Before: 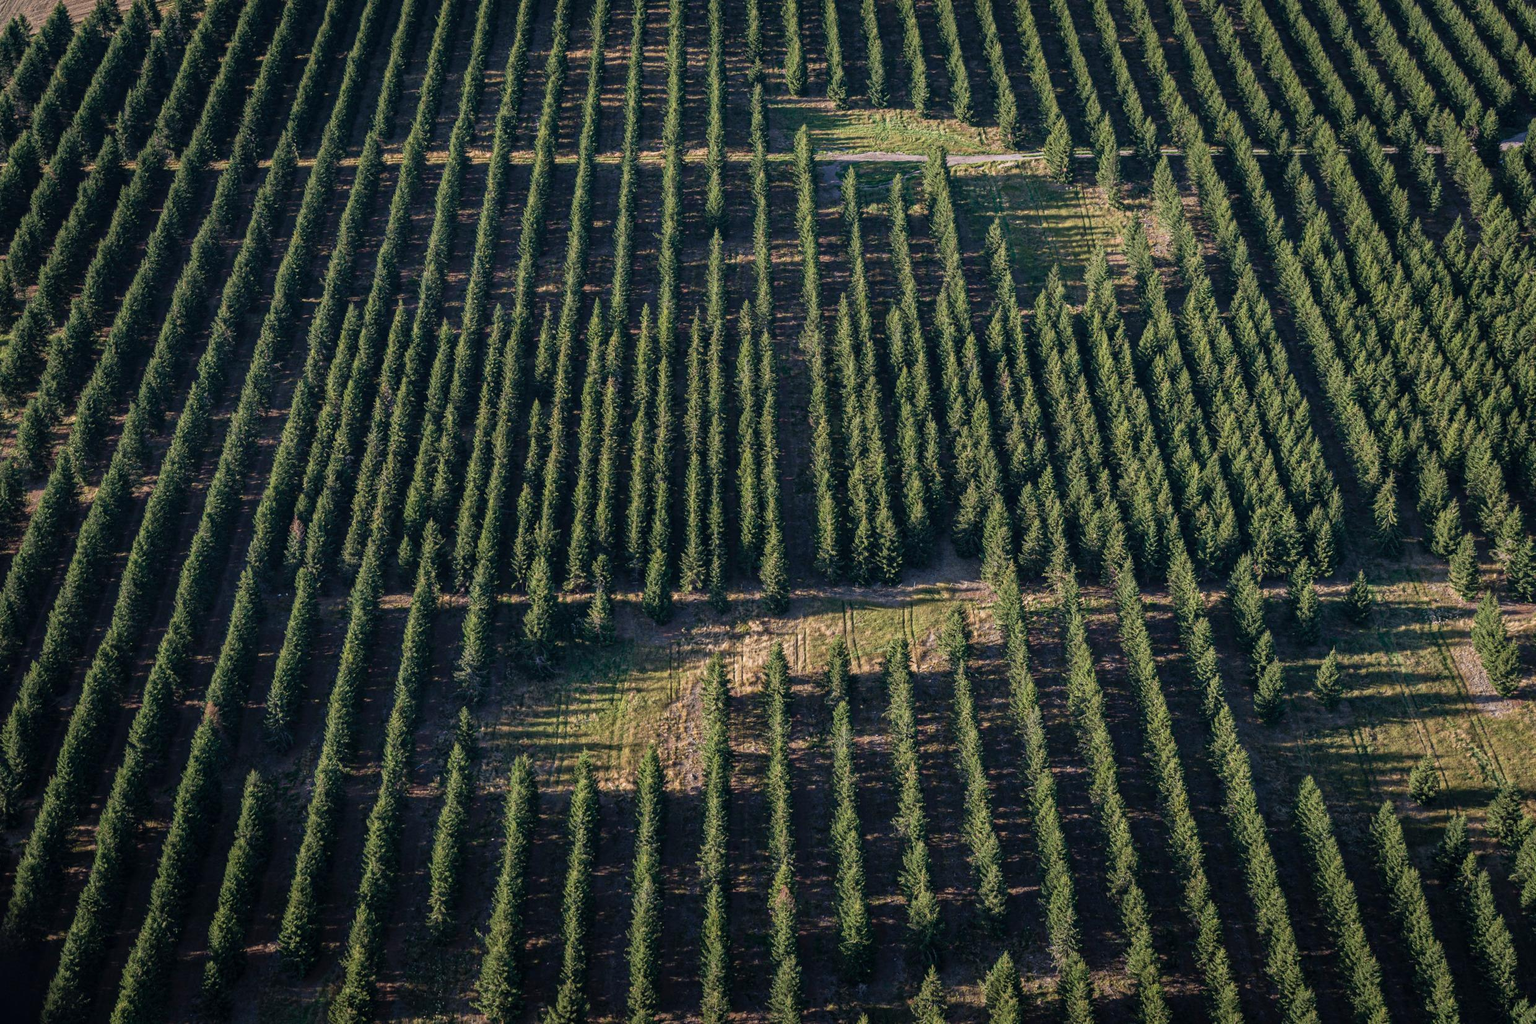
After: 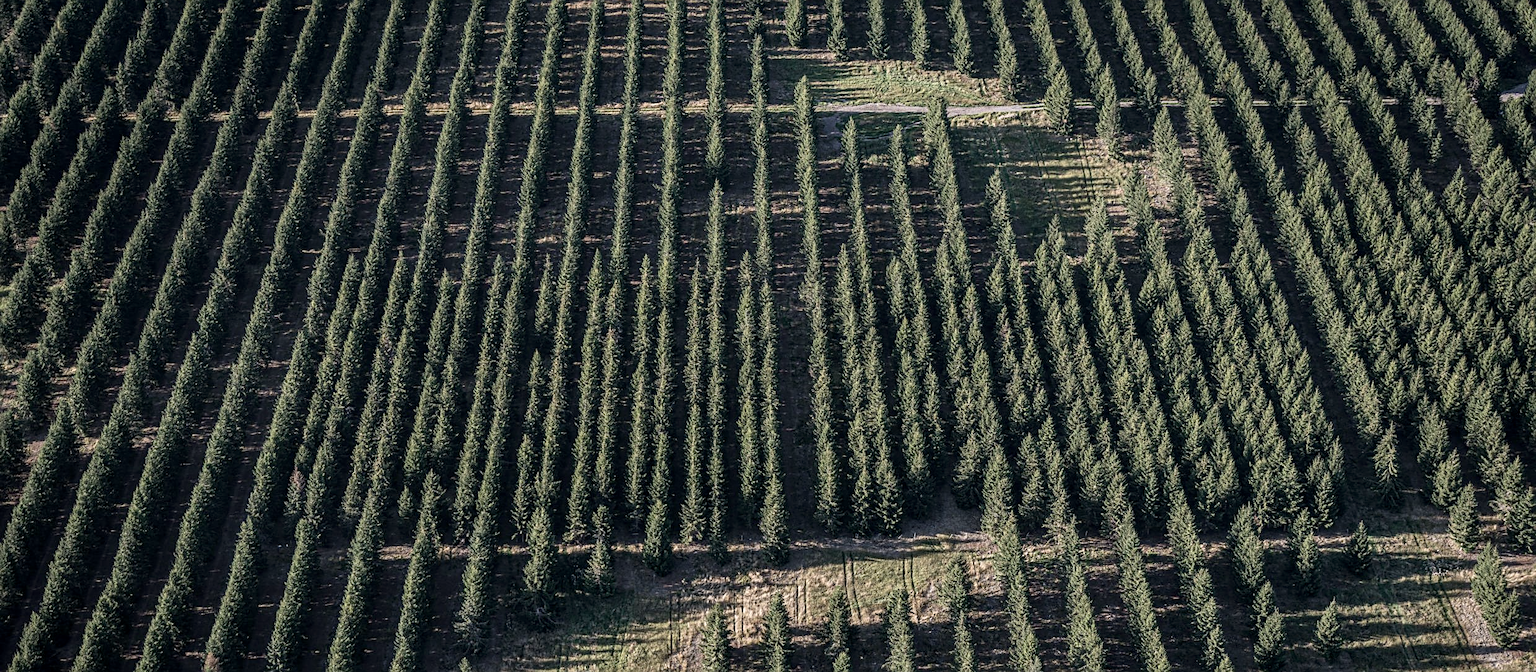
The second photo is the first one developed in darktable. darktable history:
crop and rotate: top 4.848%, bottom 29.503%
sharpen: on, module defaults
contrast brightness saturation: contrast 0.1, saturation -0.36
local contrast: on, module defaults
